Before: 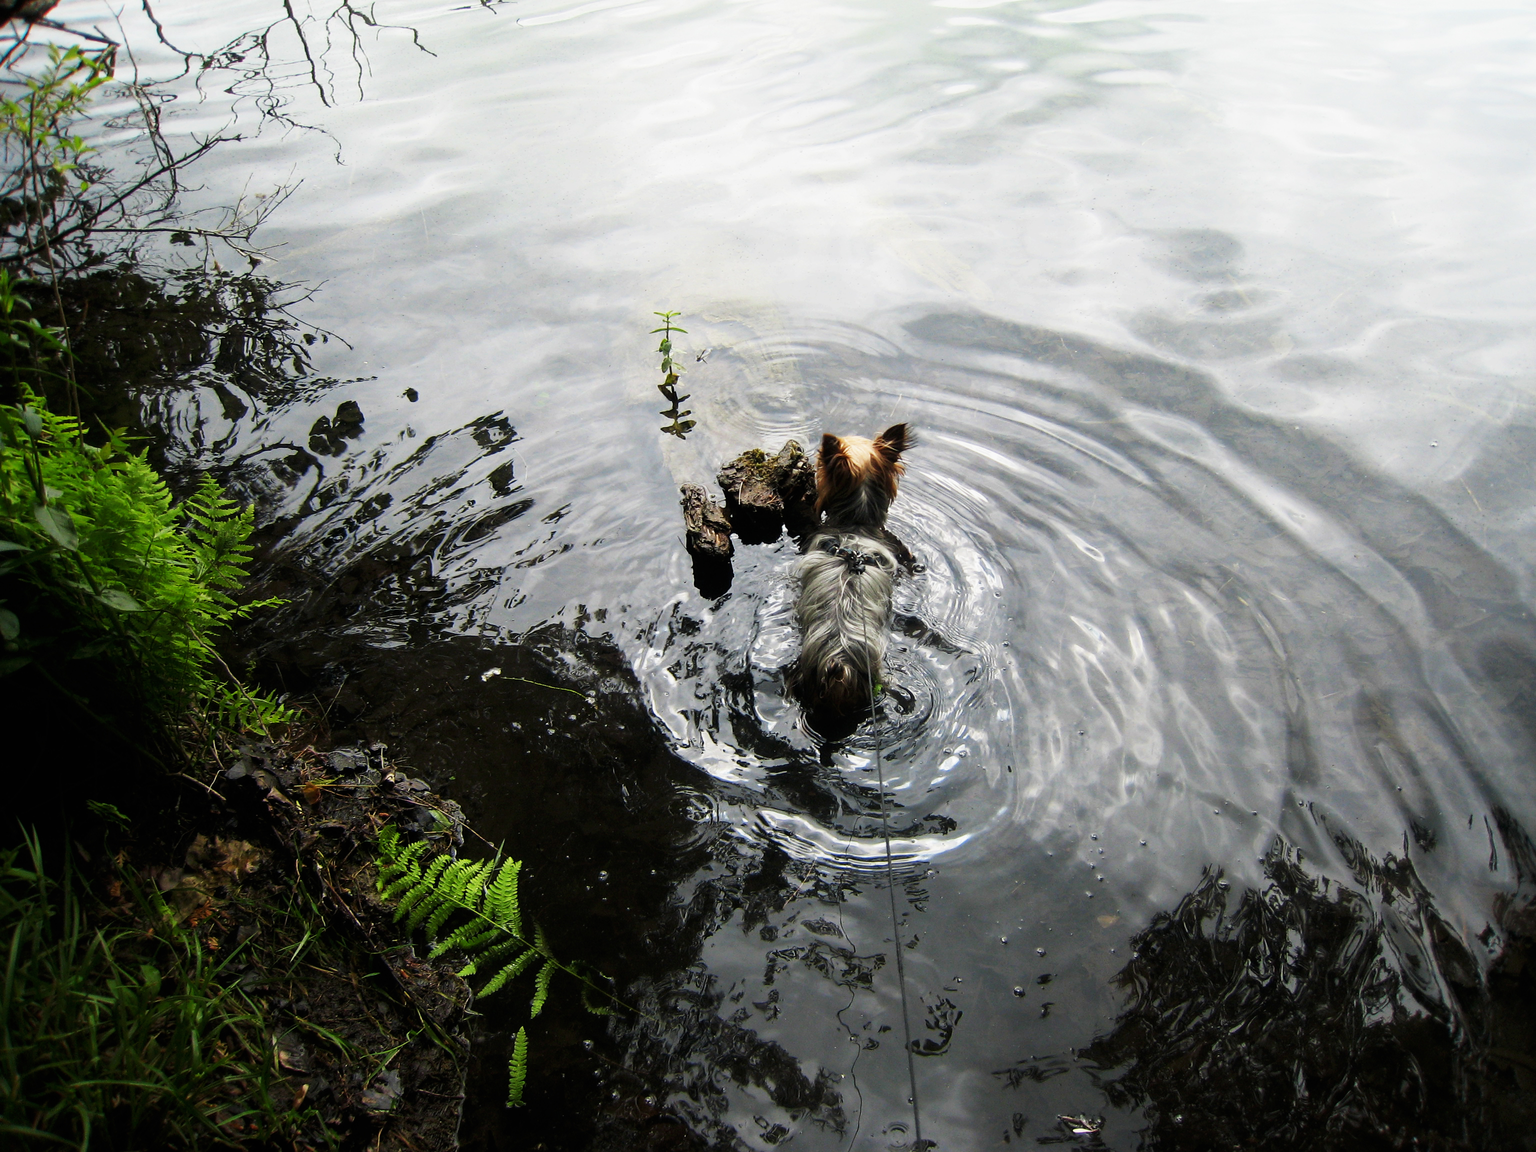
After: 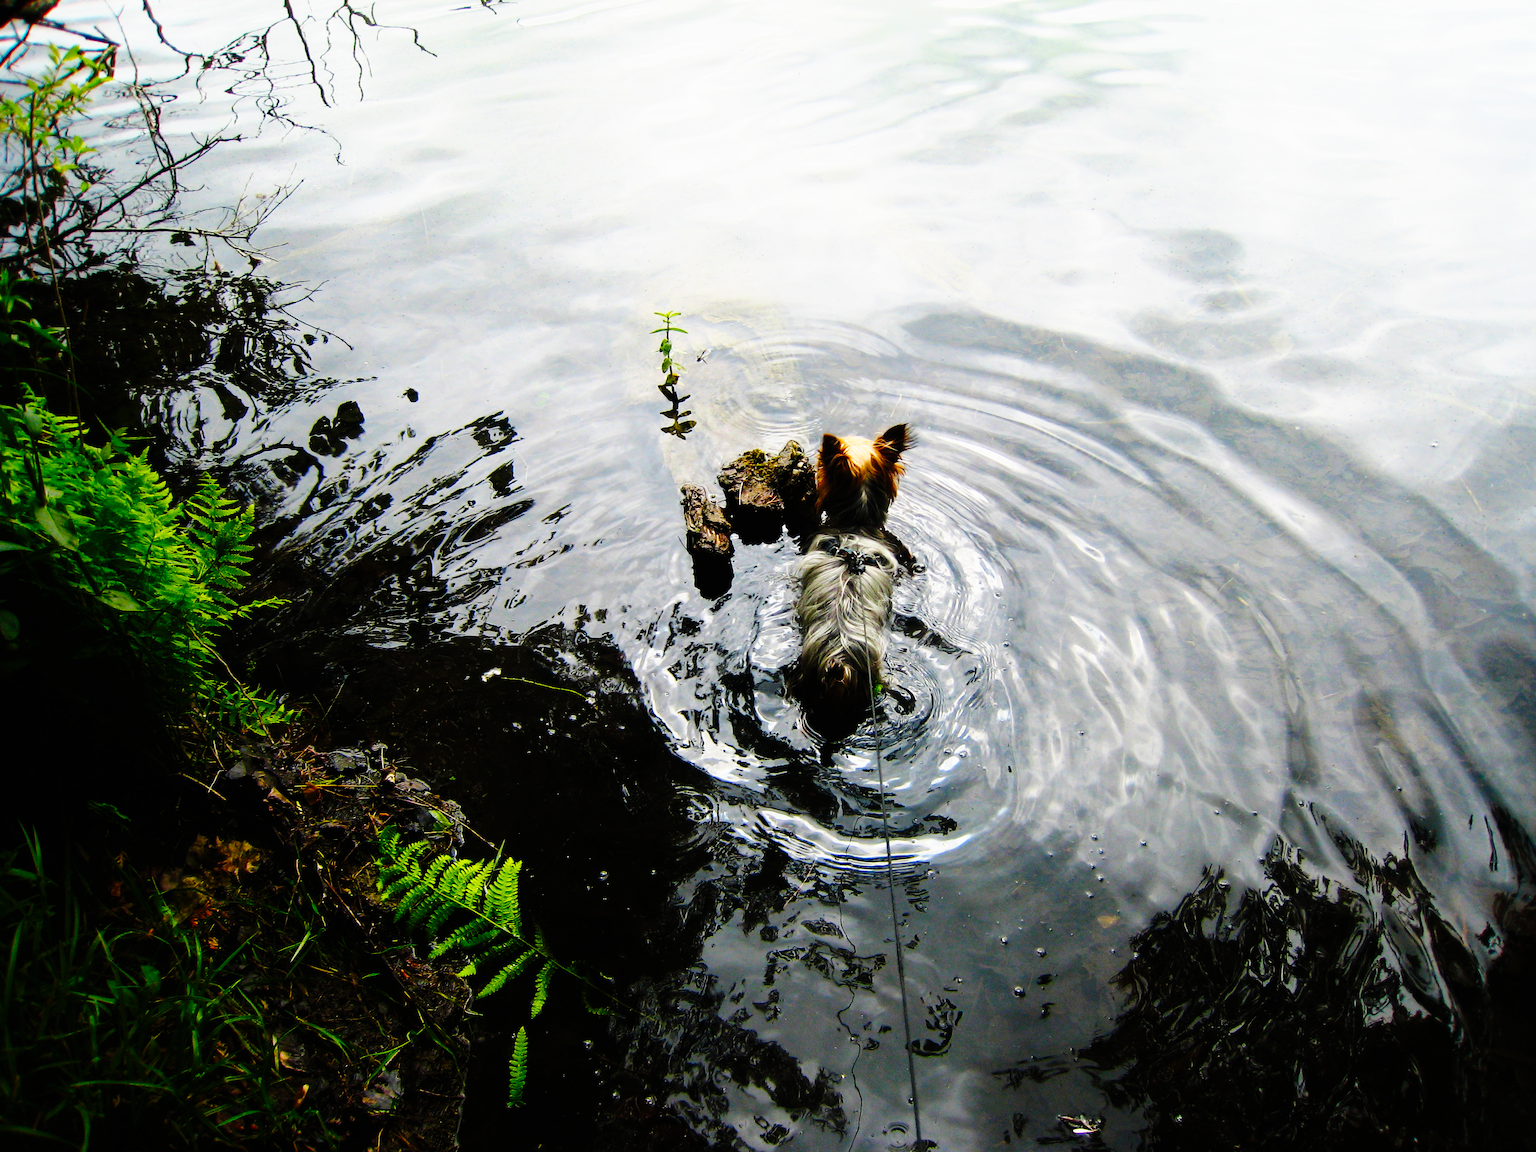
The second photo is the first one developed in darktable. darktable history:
color balance rgb: linear chroma grading › global chroma 13.3%, global vibrance 41.49%
tone curve: curves: ch0 [(0, 0) (0.003, 0.003) (0.011, 0.005) (0.025, 0.008) (0.044, 0.012) (0.069, 0.02) (0.1, 0.031) (0.136, 0.047) (0.177, 0.088) (0.224, 0.141) (0.277, 0.222) (0.335, 0.32) (0.399, 0.425) (0.468, 0.524) (0.543, 0.623) (0.623, 0.716) (0.709, 0.796) (0.801, 0.88) (0.898, 0.959) (1, 1)], preserve colors none
